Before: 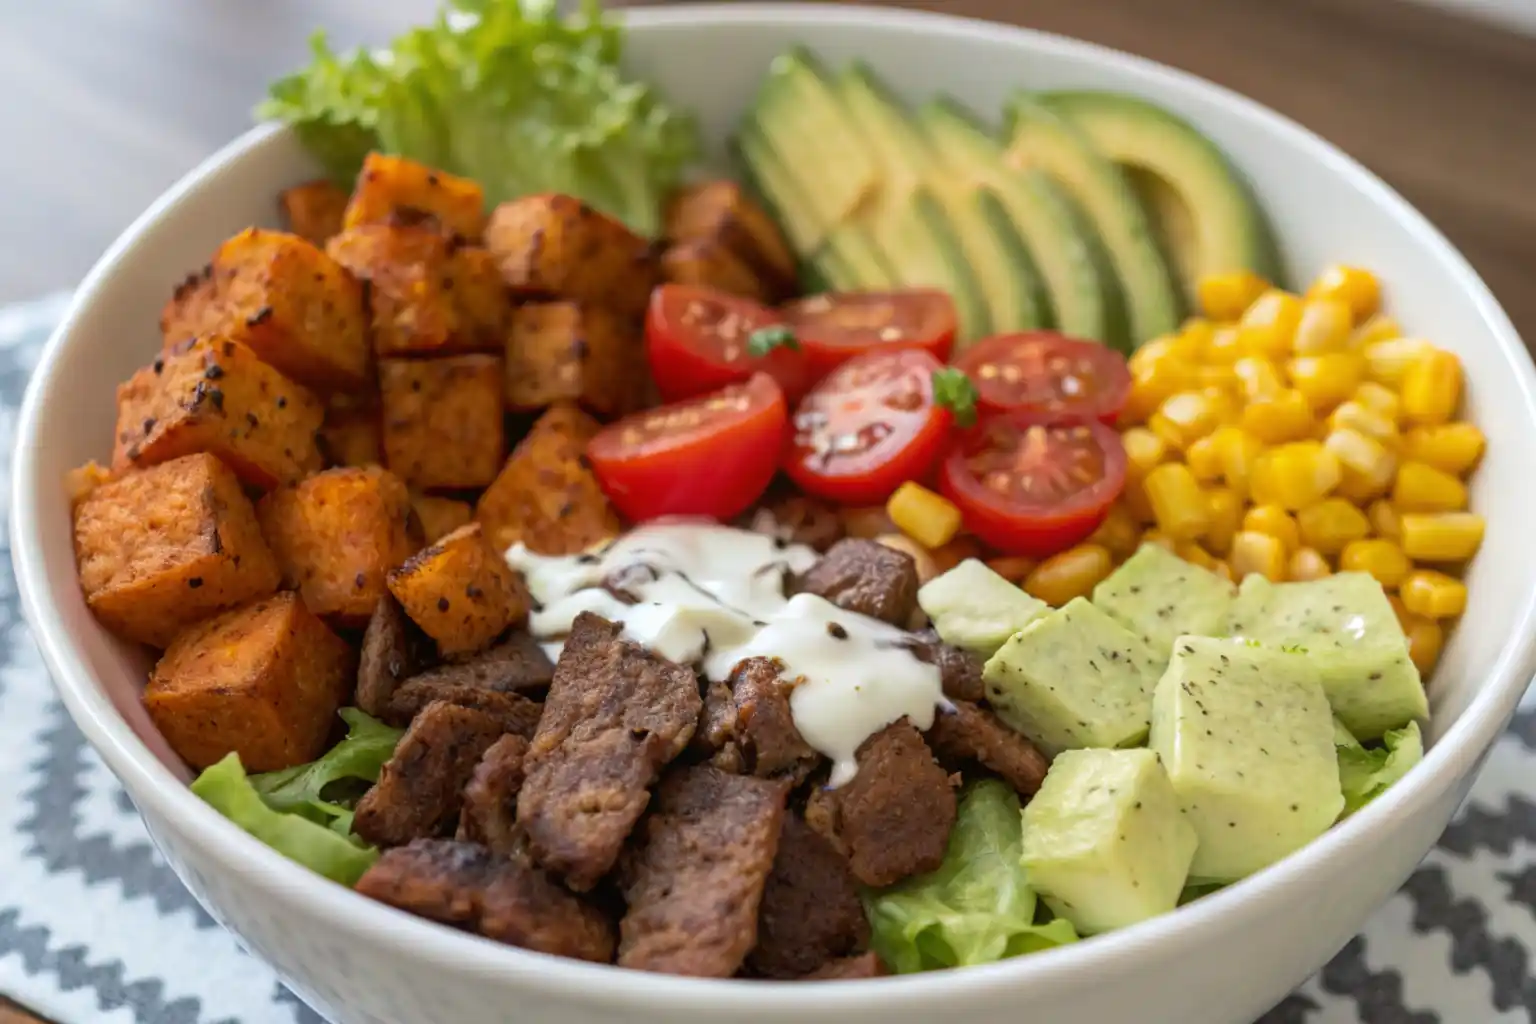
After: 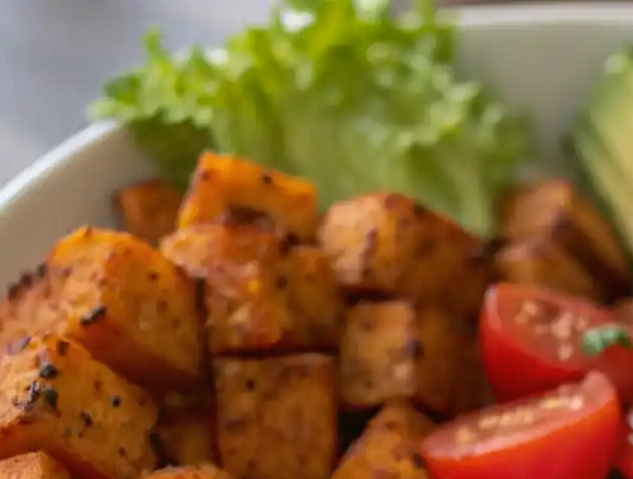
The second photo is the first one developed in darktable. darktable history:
crop and rotate: left 10.841%, top 0.12%, right 47.898%, bottom 53.043%
shadows and highlights: shadows 30.65, highlights -62.54, soften with gaussian
